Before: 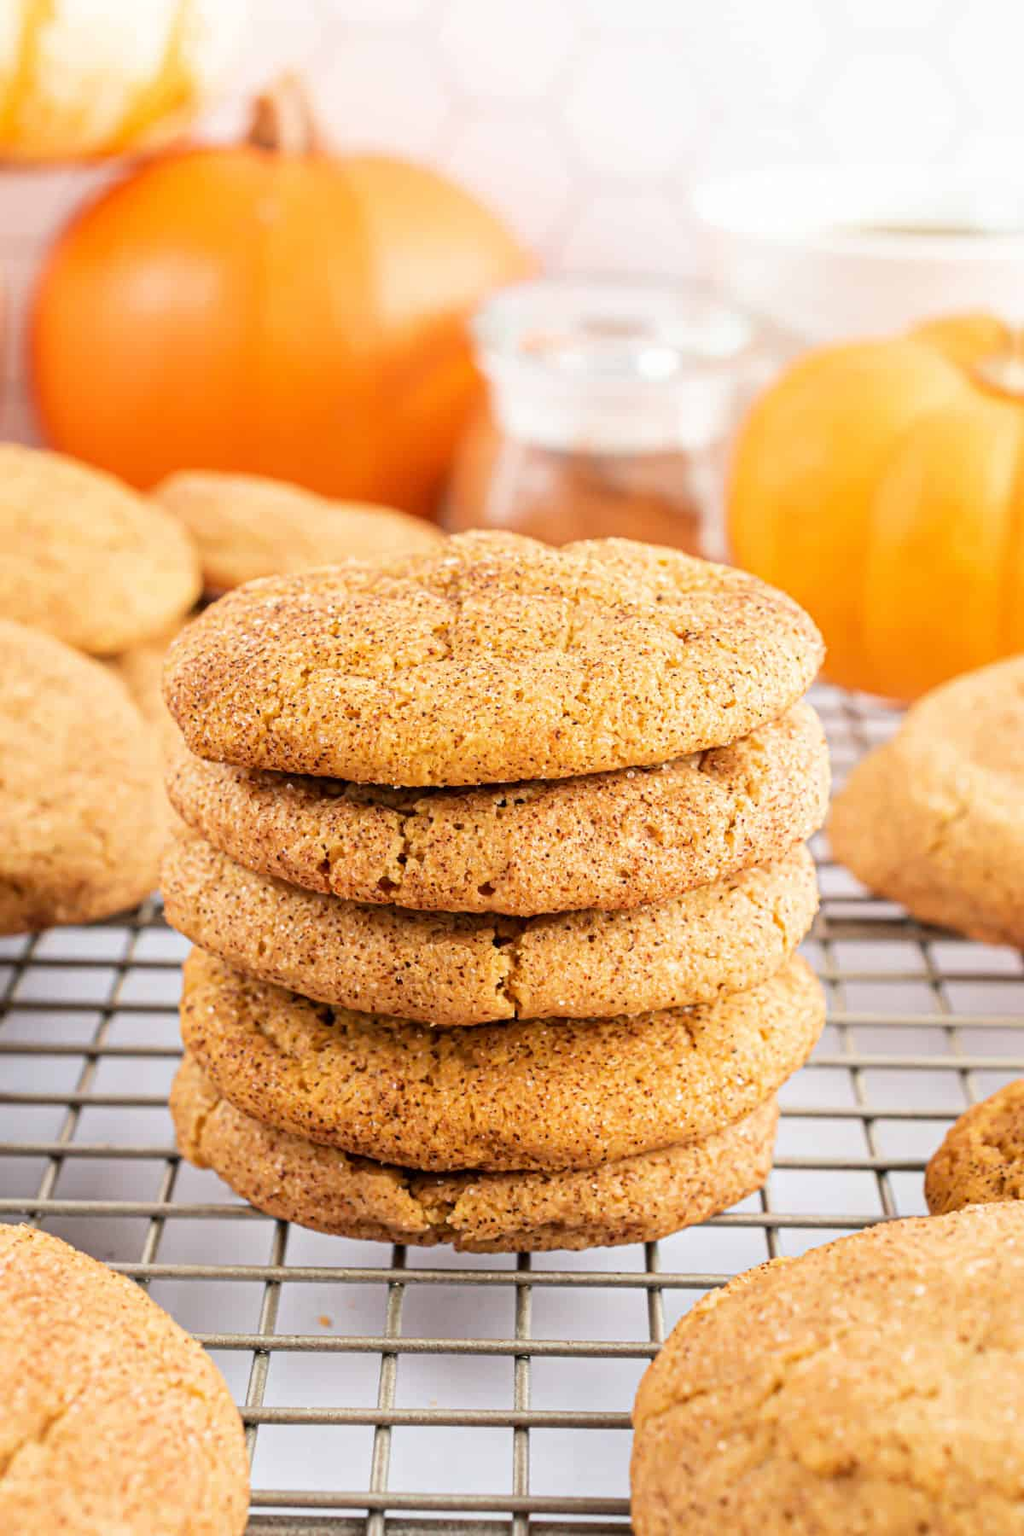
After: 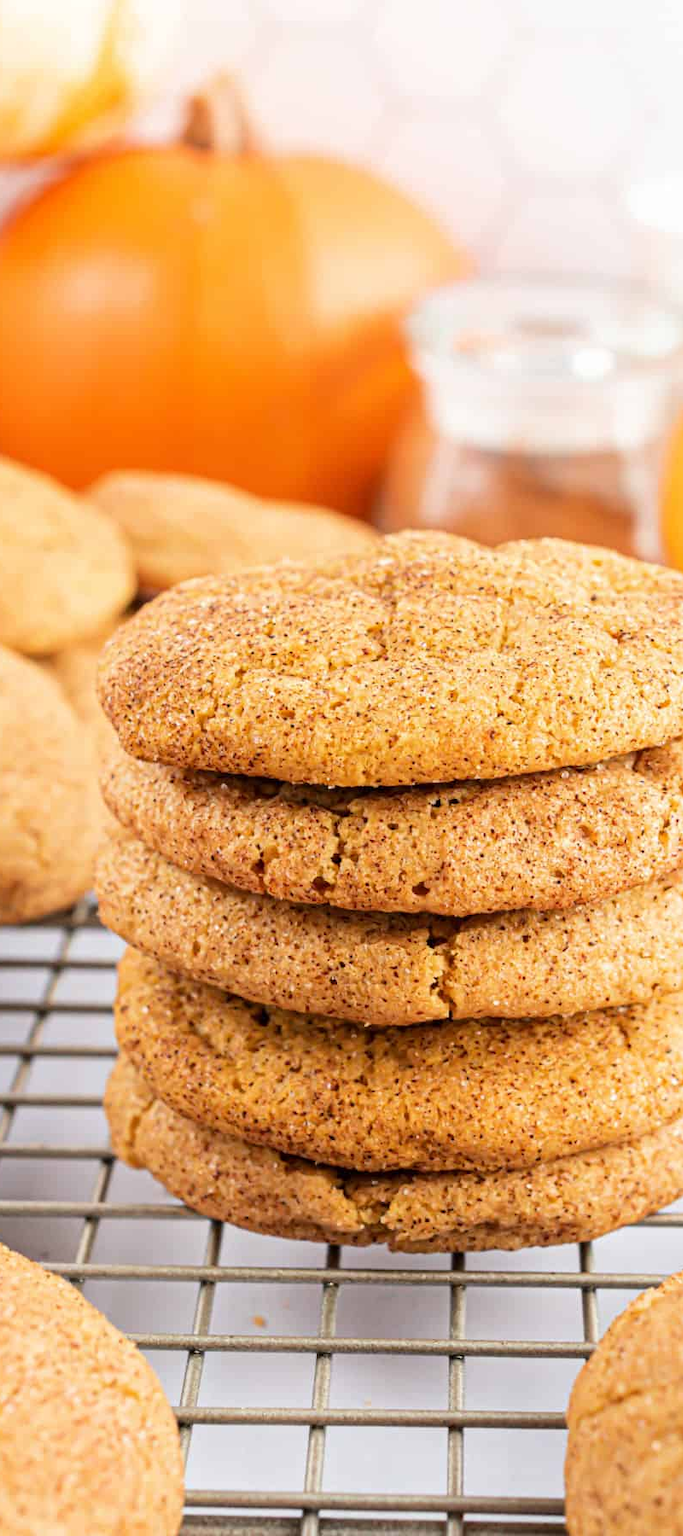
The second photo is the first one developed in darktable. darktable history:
crop and rotate: left 6.472%, right 26.725%
